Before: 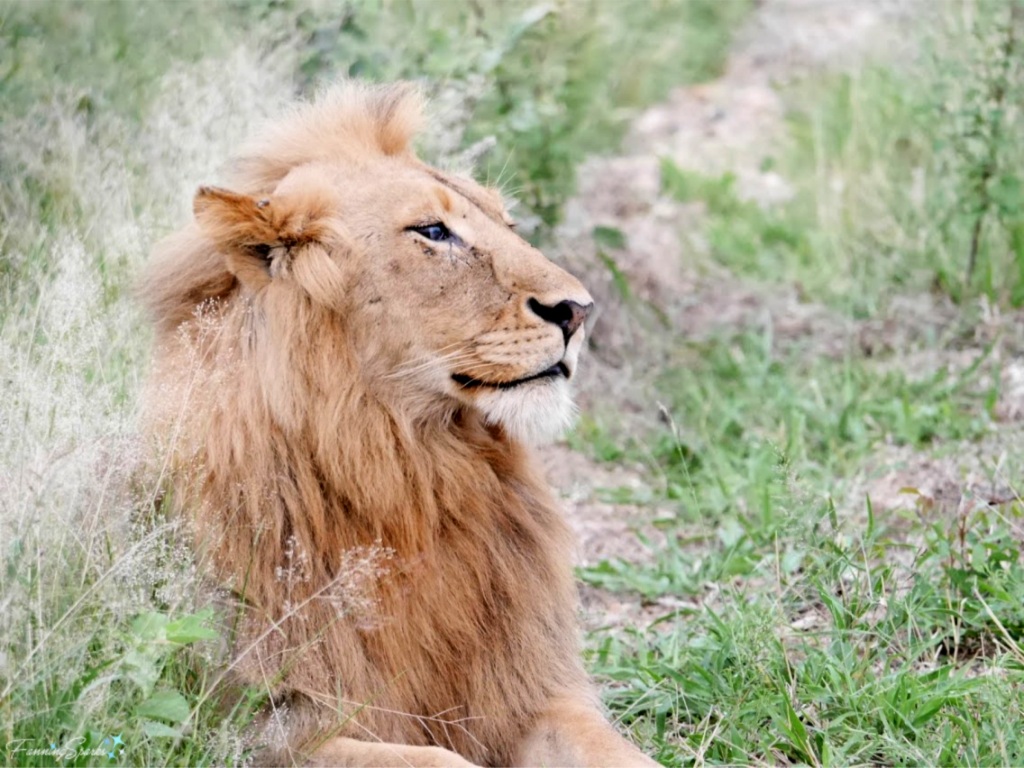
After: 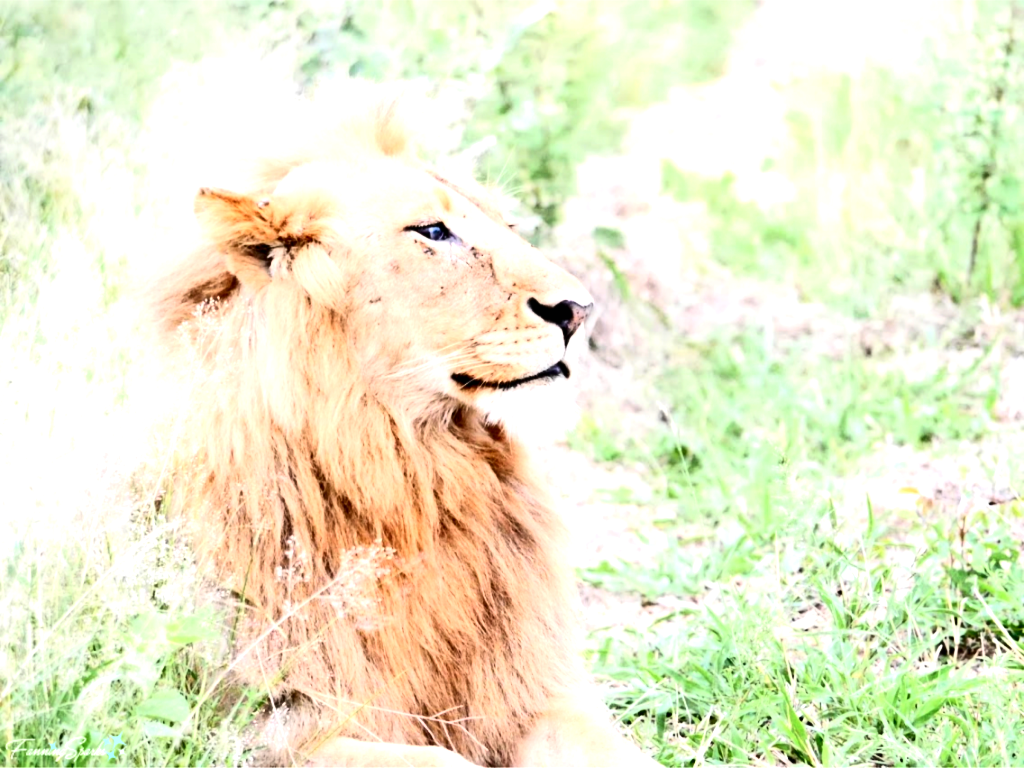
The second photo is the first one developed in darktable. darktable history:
contrast brightness saturation: contrast 0.272
exposure: black level correction 0, exposure 1.199 EV, compensate exposure bias true, compensate highlight preservation false
